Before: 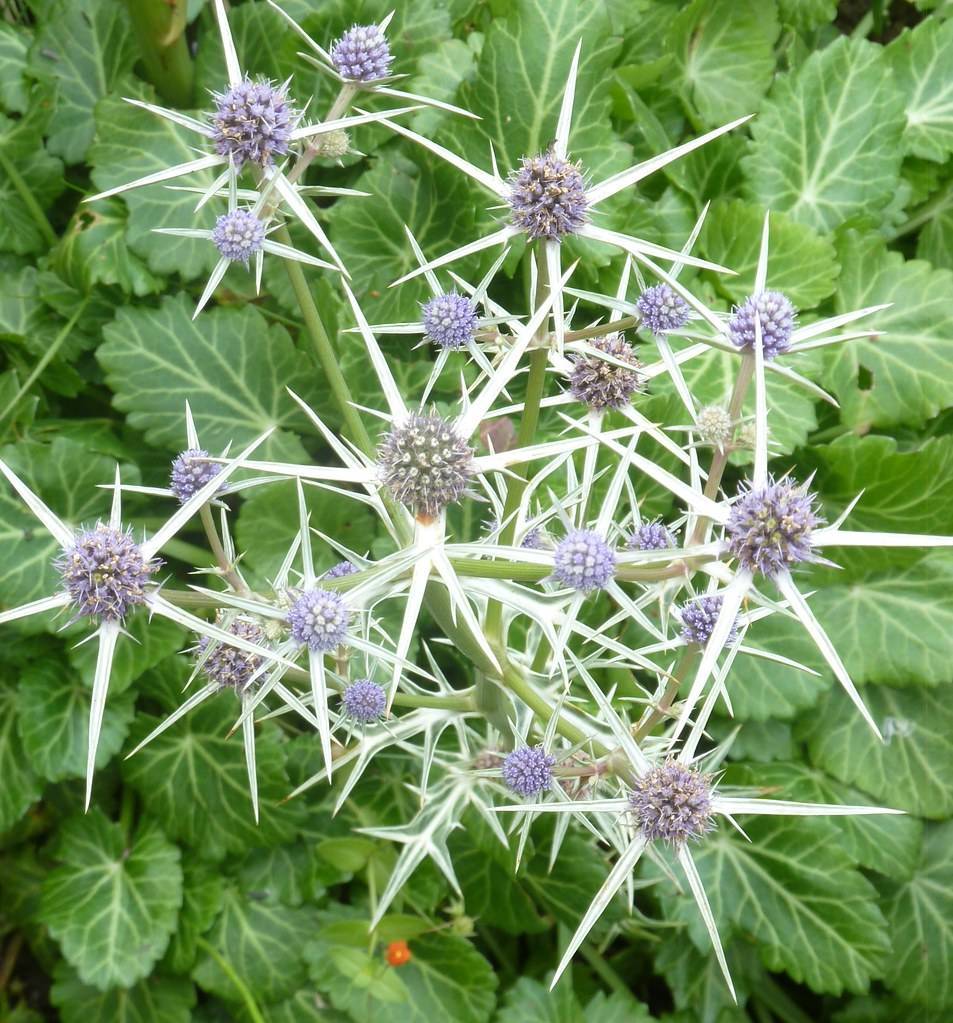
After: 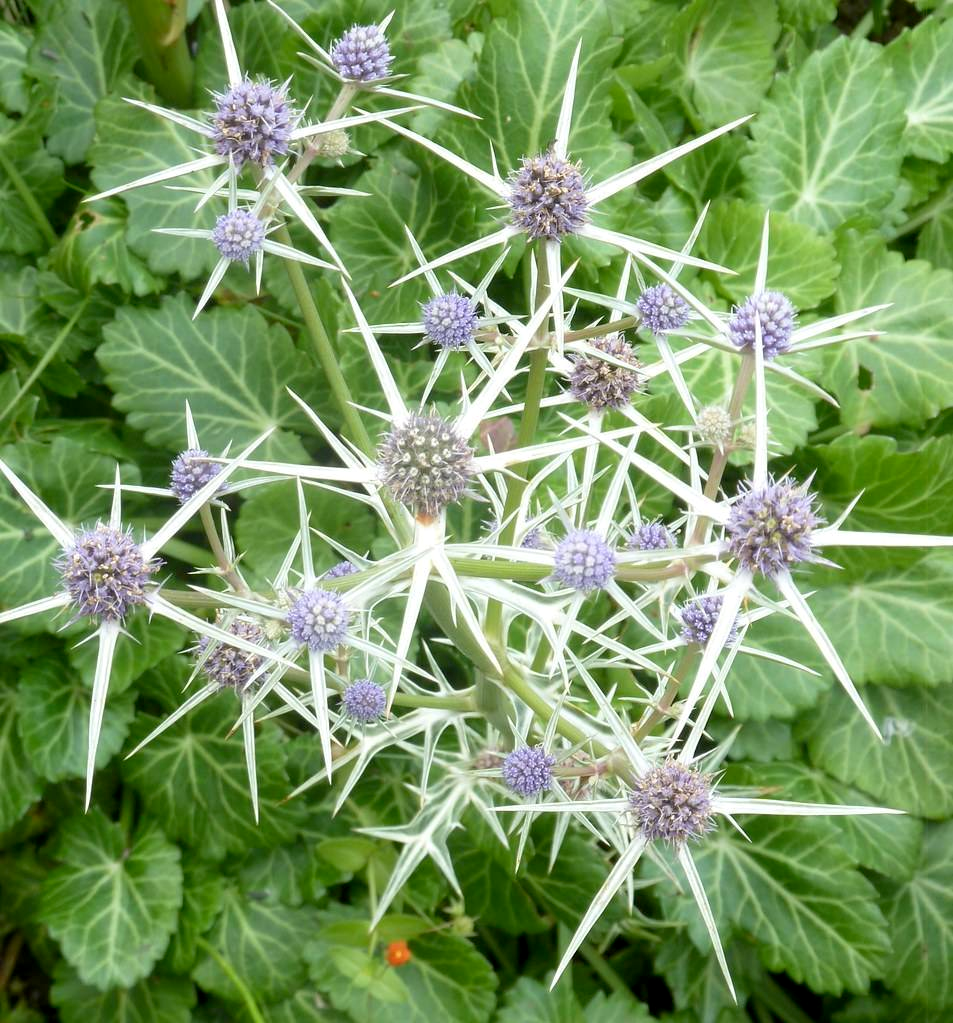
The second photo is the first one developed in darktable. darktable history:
exposure: black level correction 0.005, exposure 0.017 EV, compensate highlight preservation false
shadows and highlights: radius 90.49, shadows -13.72, white point adjustment 0.18, highlights 33.12, compress 48.66%, soften with gaussian
